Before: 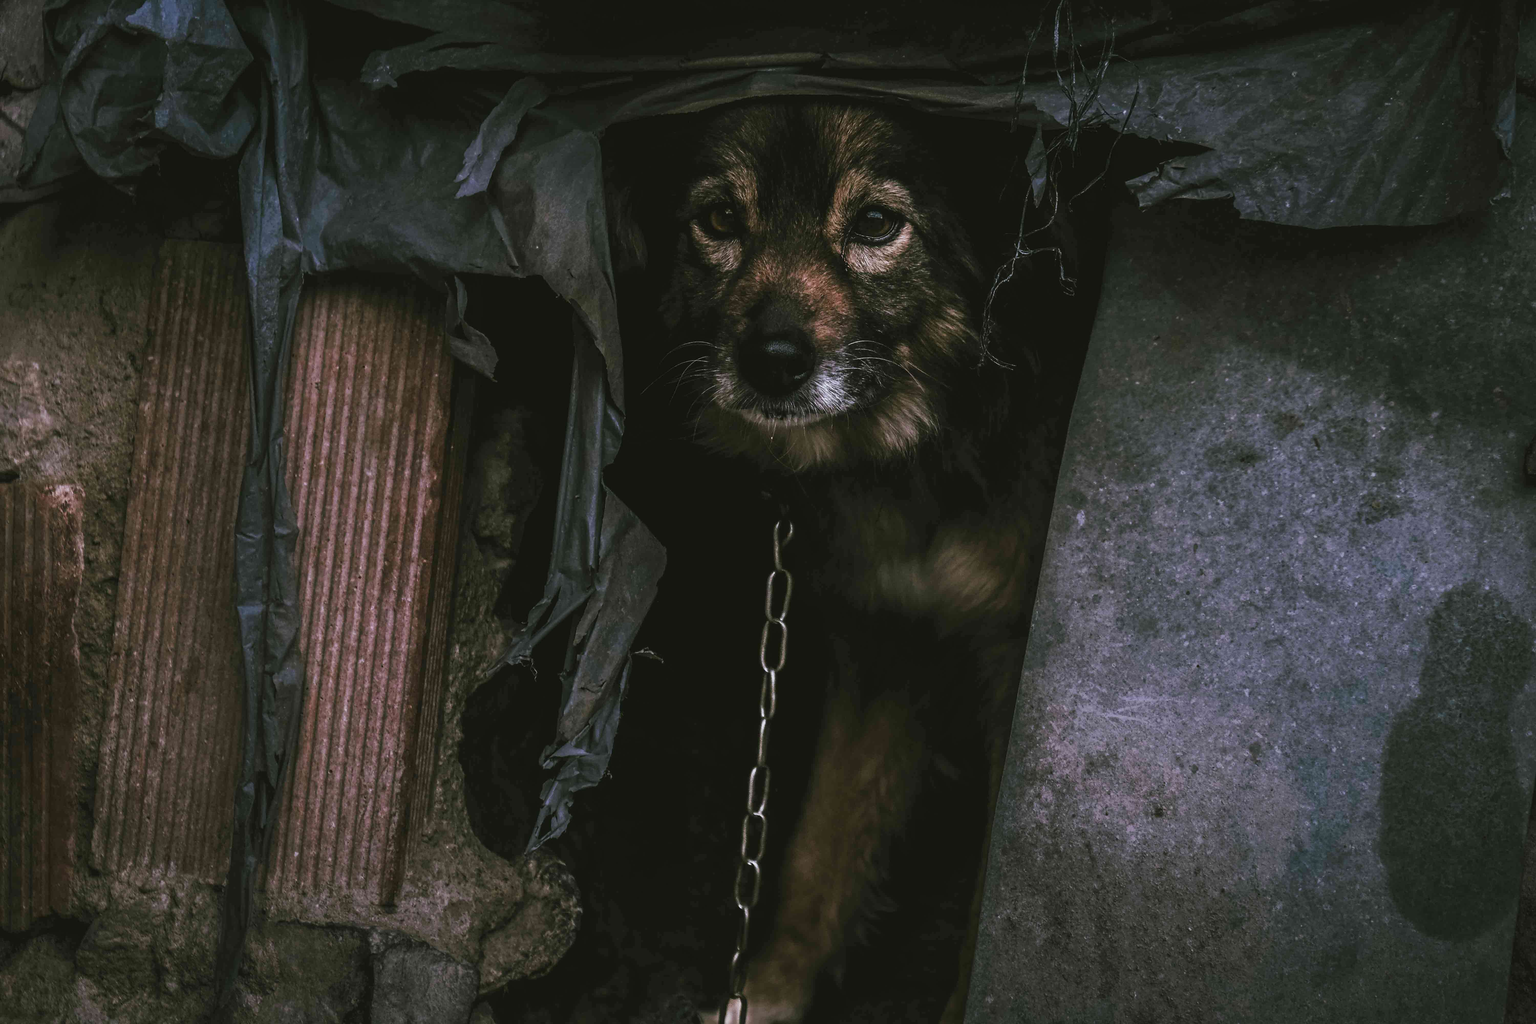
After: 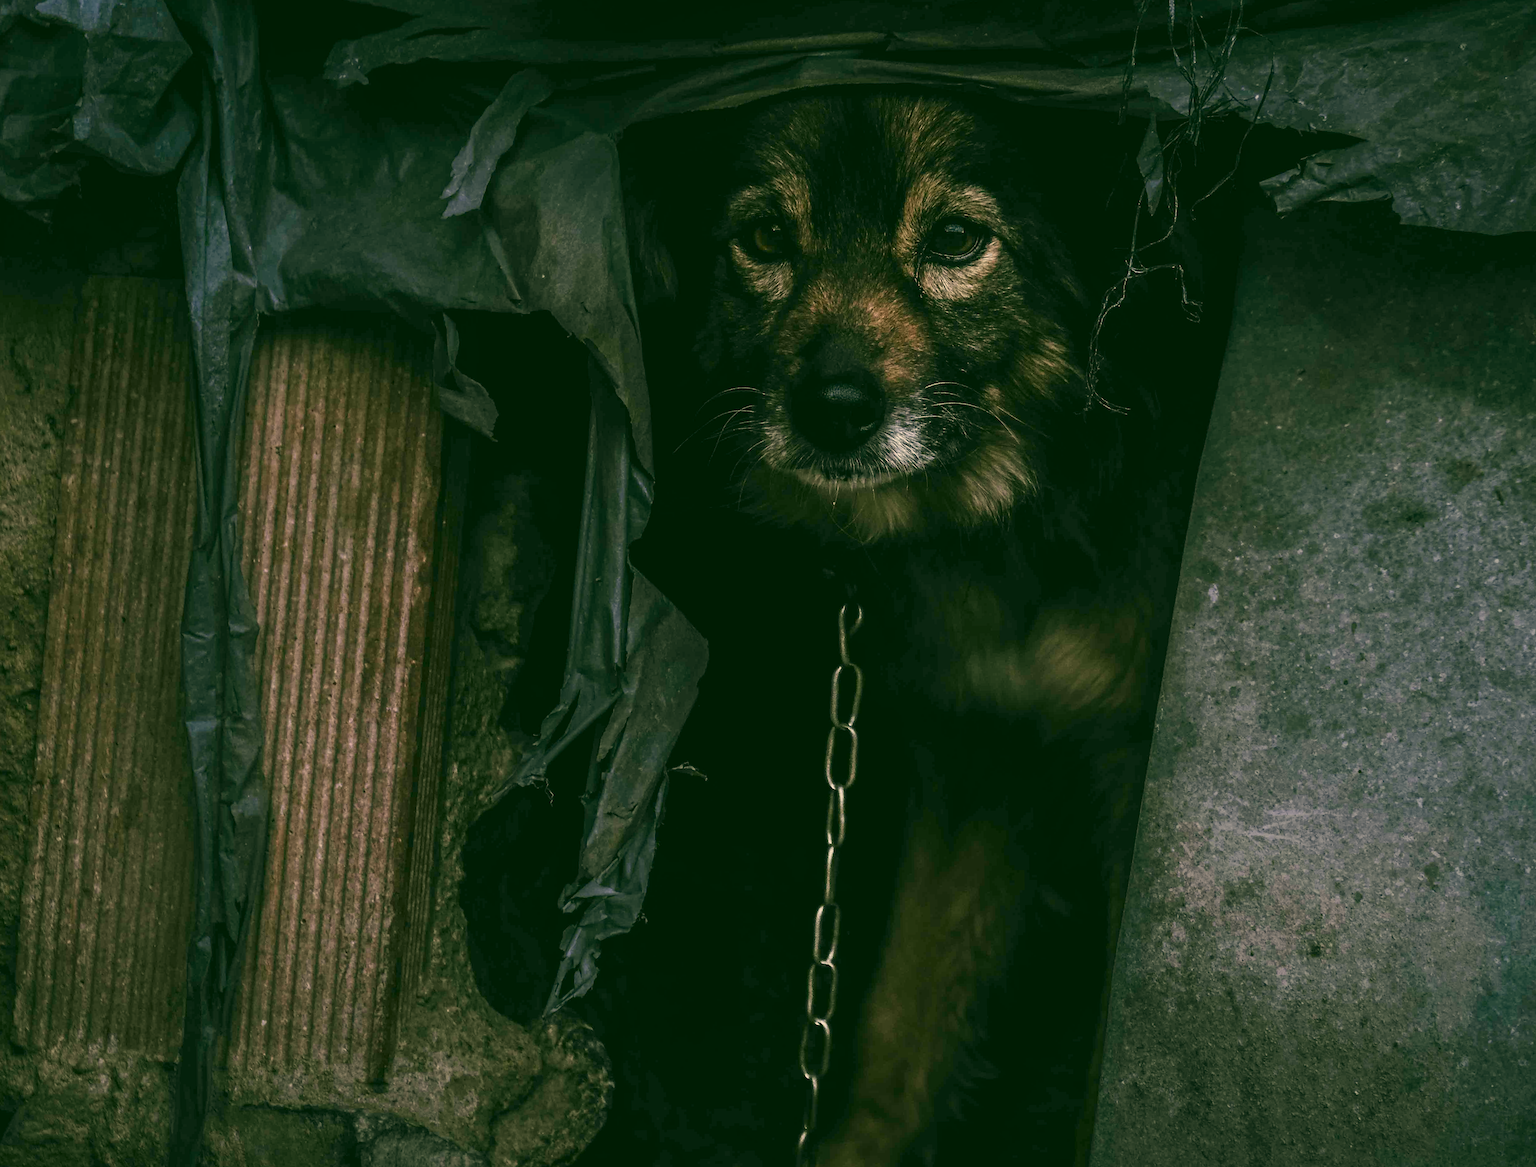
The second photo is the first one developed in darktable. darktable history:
color correction: highlights a* 5.17, highlights b* 23.84, shadows a* -16.21, shadows b* 4.03
crop and rotate: angle 1.13°, left 4.384%, top 1.145%, right 11.281%, bottom 2.706%
